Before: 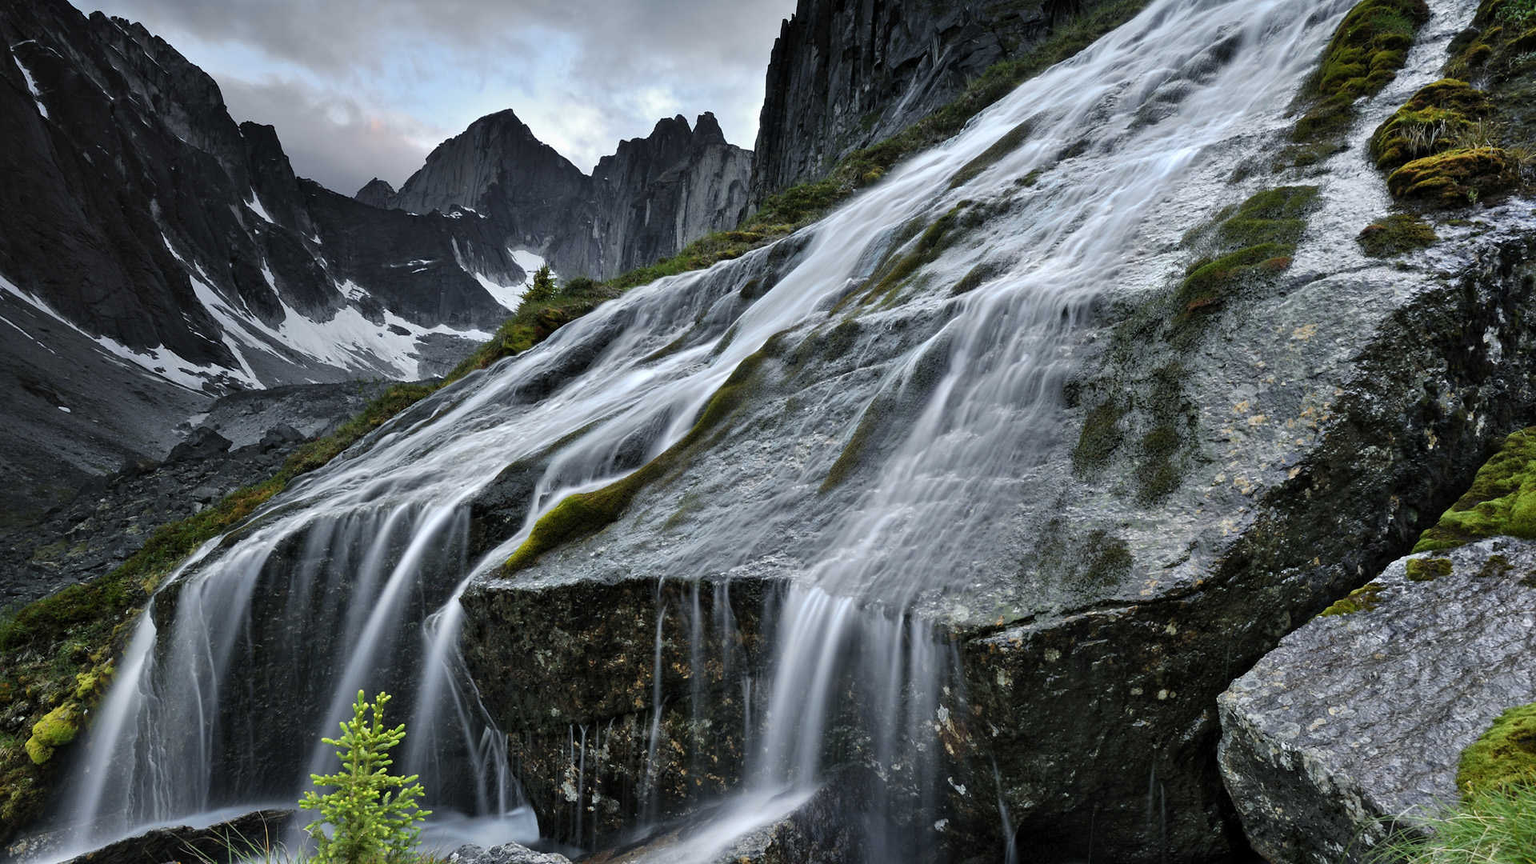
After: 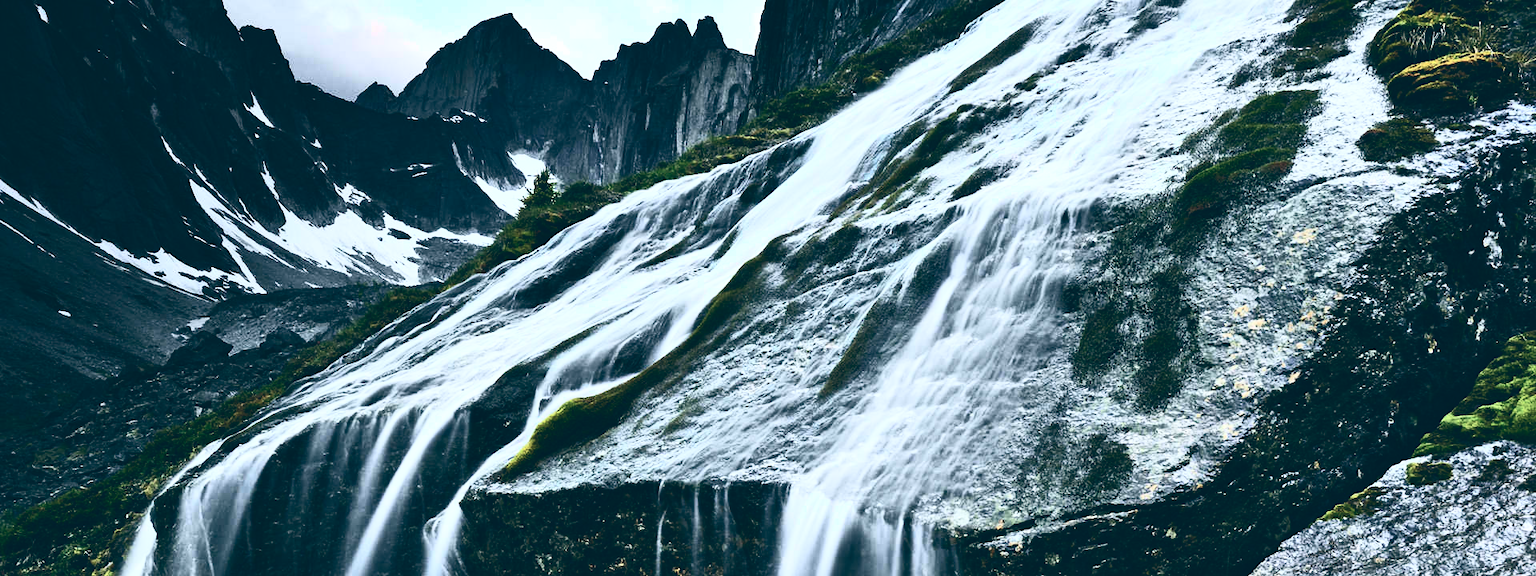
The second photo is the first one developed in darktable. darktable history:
contrast brightness saturation: contrast 0.62, brightness 0.34, saturation 0.14
crop: top 11.166%, bottom 22.168%
color balance: lift [1.016, 0.983, 1, 1.017], gamma [0.958, 1, 1, 1], gain [0.981, 1.007, 0.993, 1.002], input saturation 118.26%, contrast 13.43%, contrast fulcrum 21.62%, output saturation 82.76%
